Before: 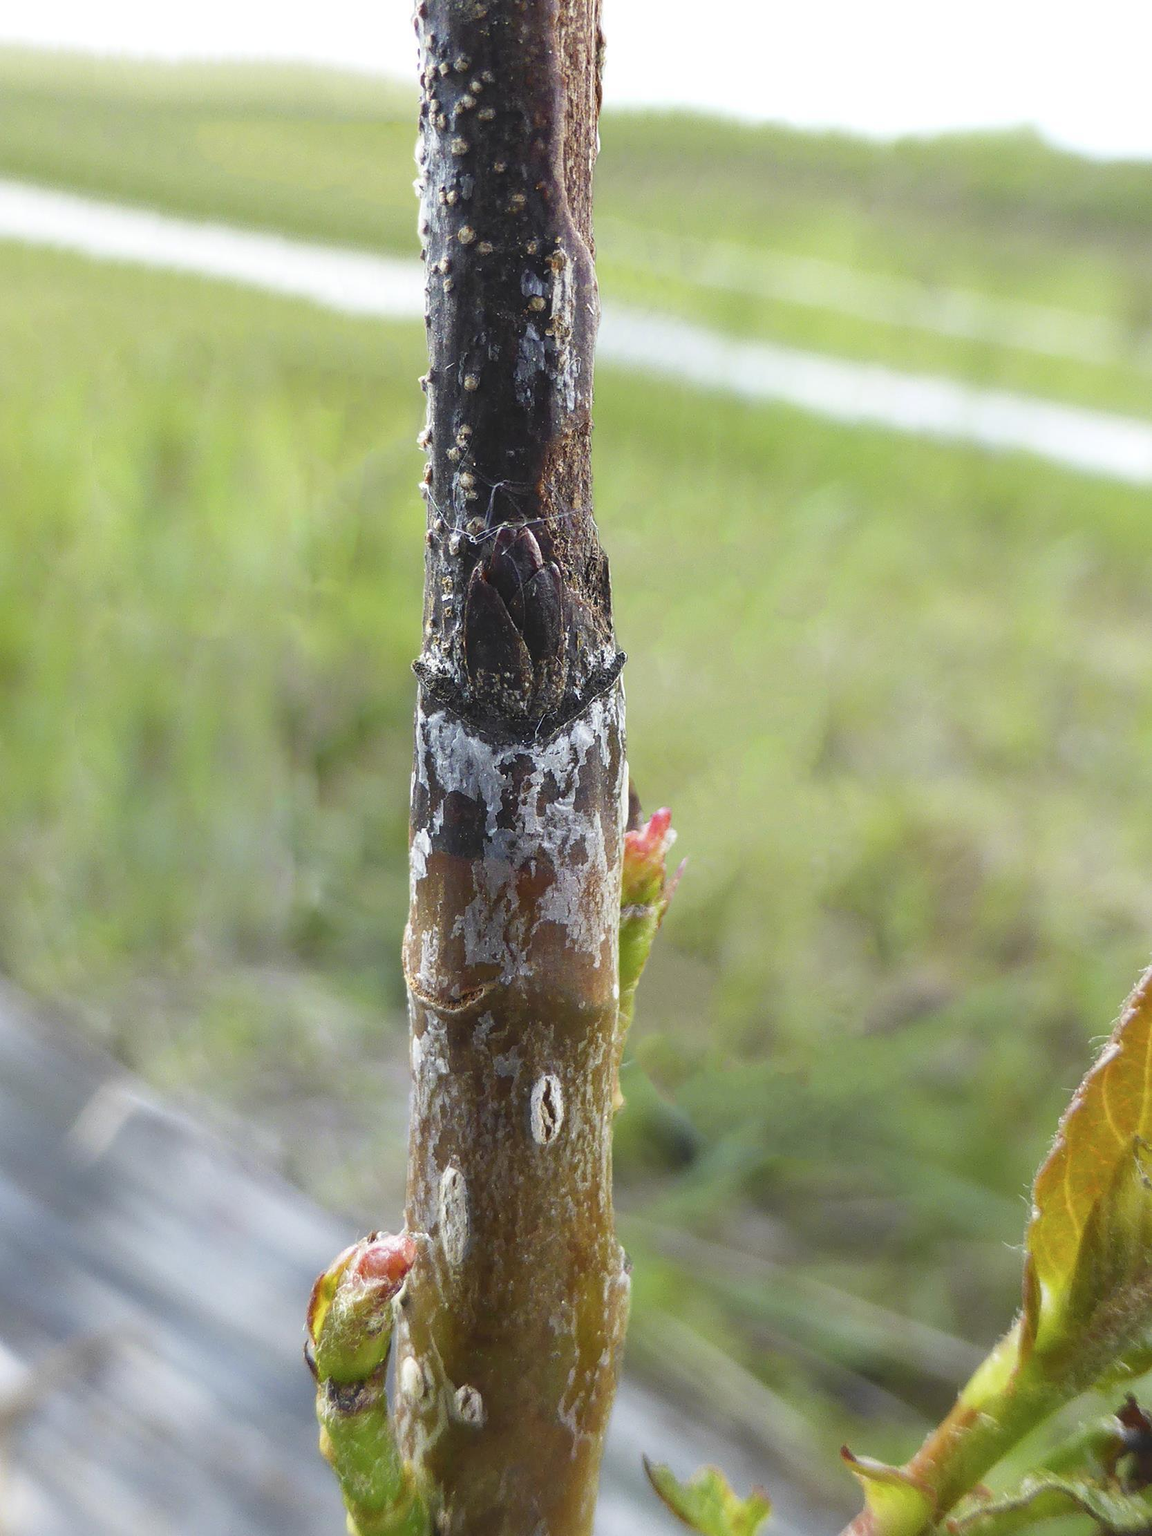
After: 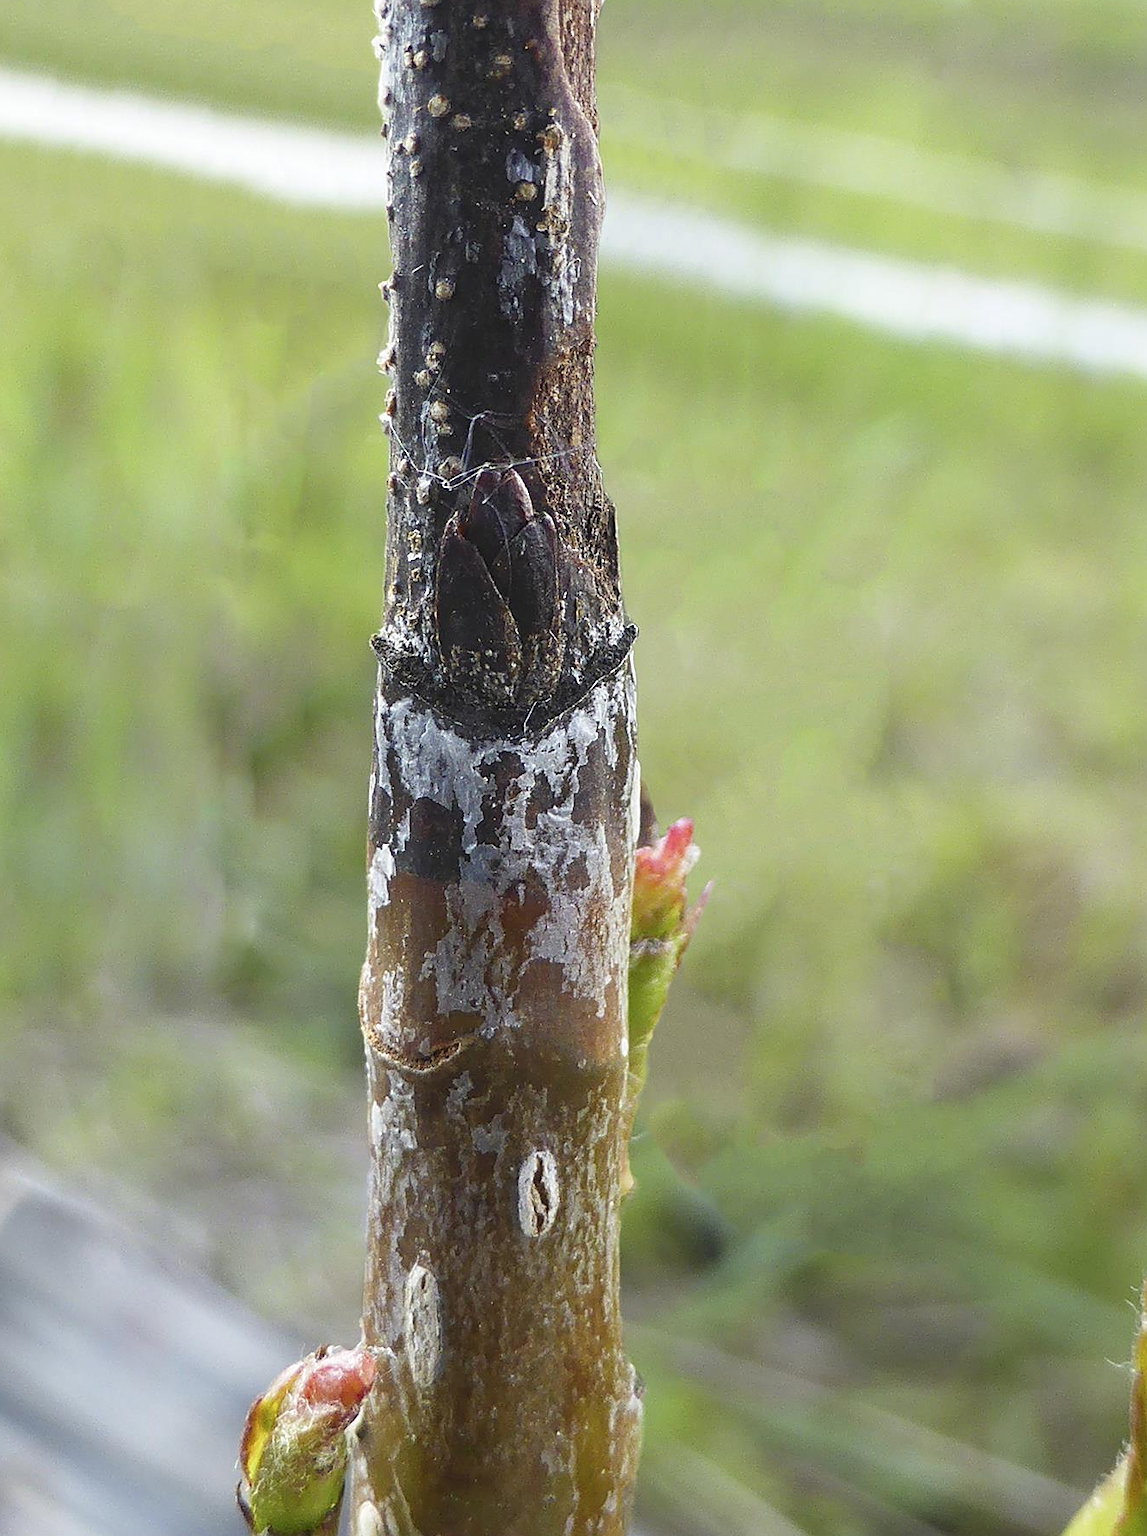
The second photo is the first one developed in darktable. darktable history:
sharpen: amount 0.492
crop and rotate: left 9.96%, top 9.783%, right 9.909%, bottom 9.811%
